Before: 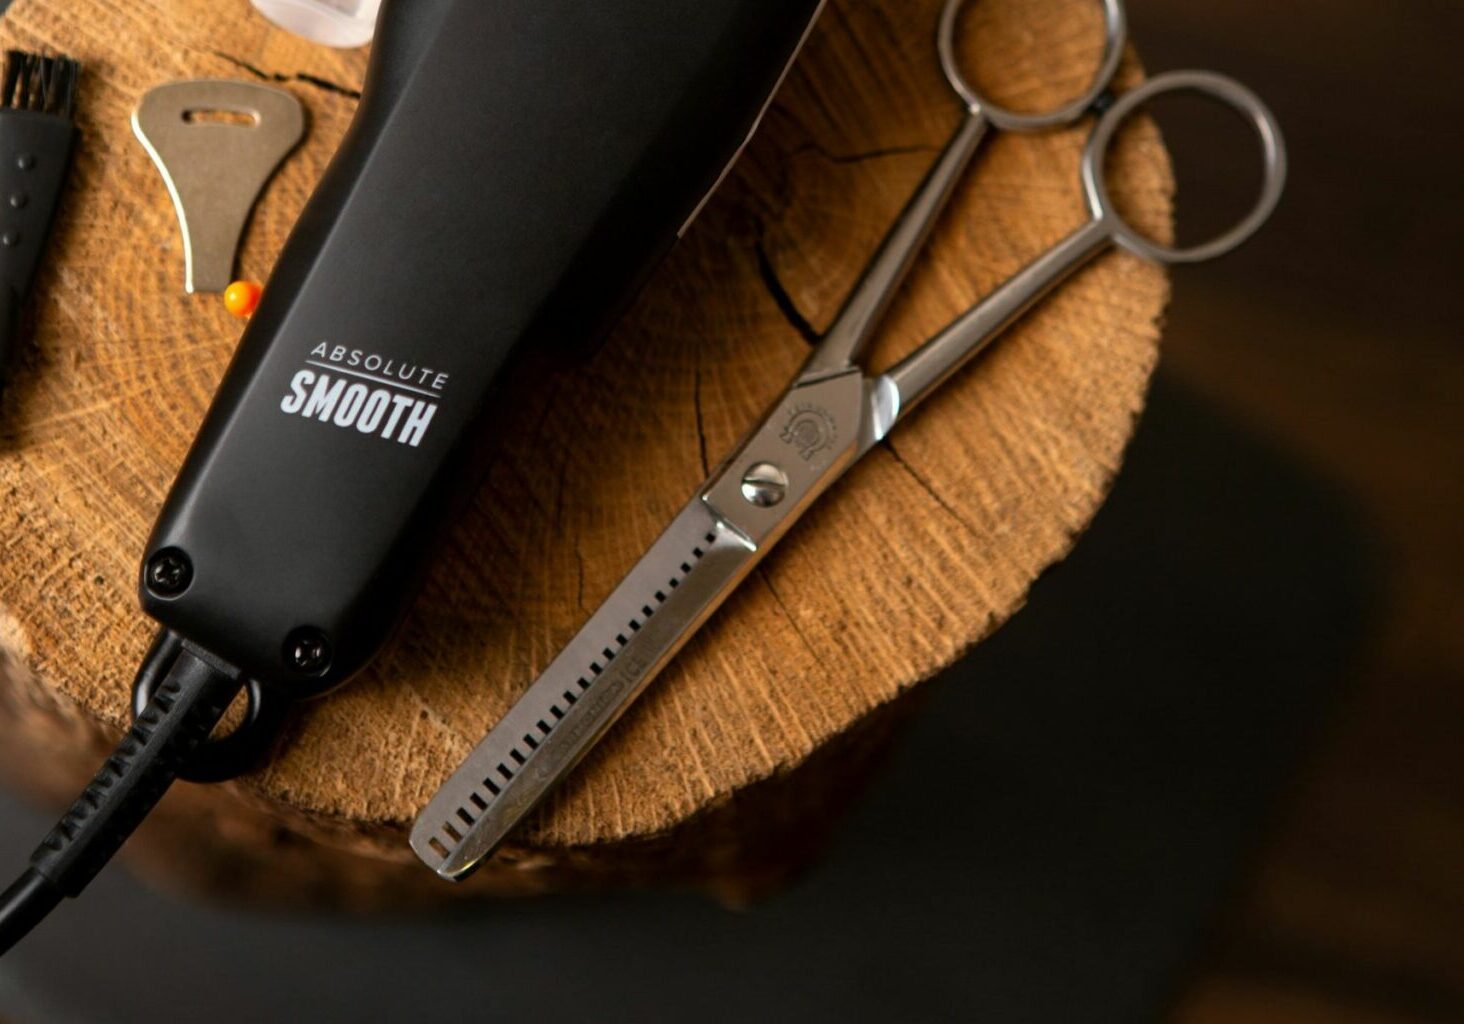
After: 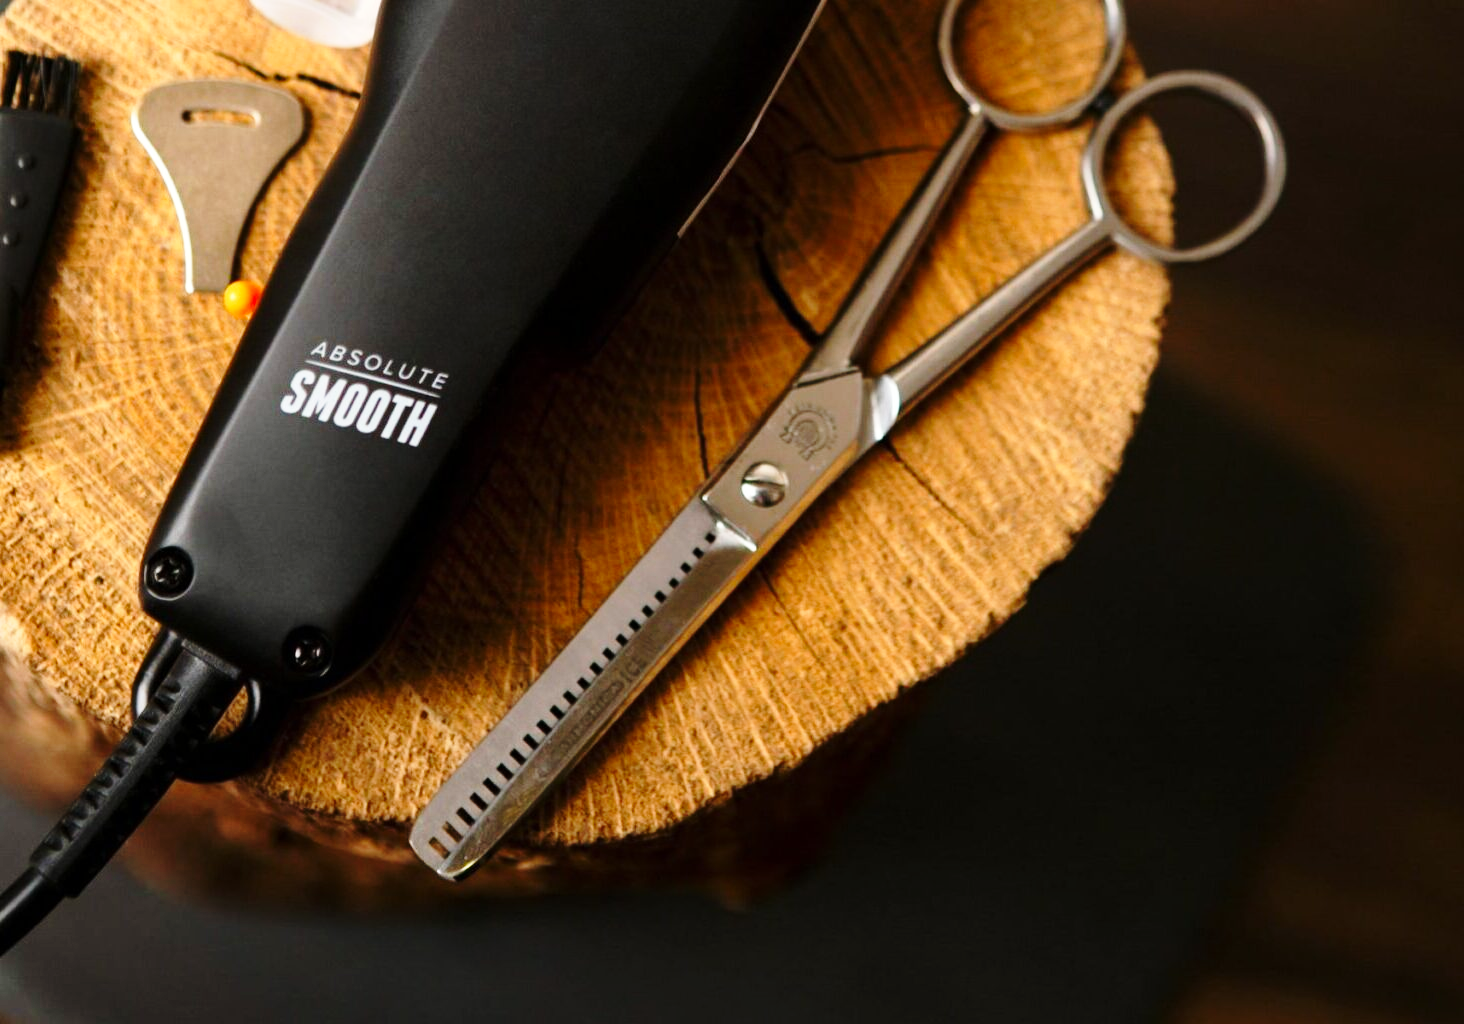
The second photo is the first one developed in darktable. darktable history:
tone equalizer: on, module defaults
white balance: red 1, blue 1
base curve: curves: ch0 [(0, 0) (0.028, 0.03) (0.121, 0.232) (0.46, 0.748) (0.859, 0.968) (1, 1)], preserve colors none
